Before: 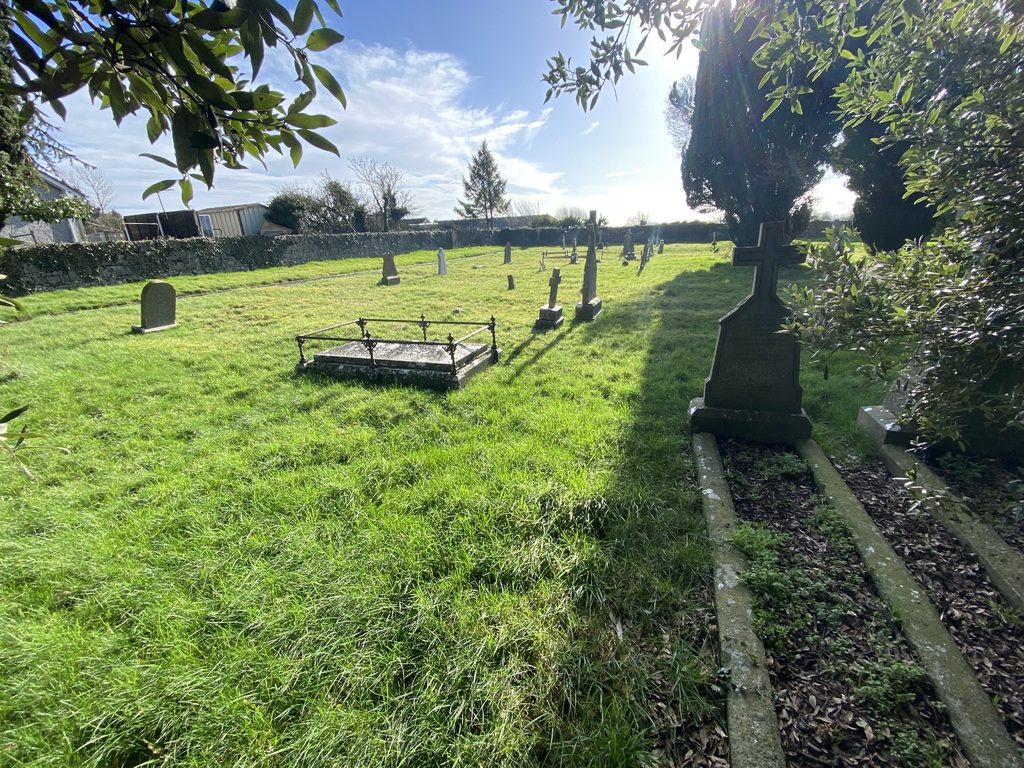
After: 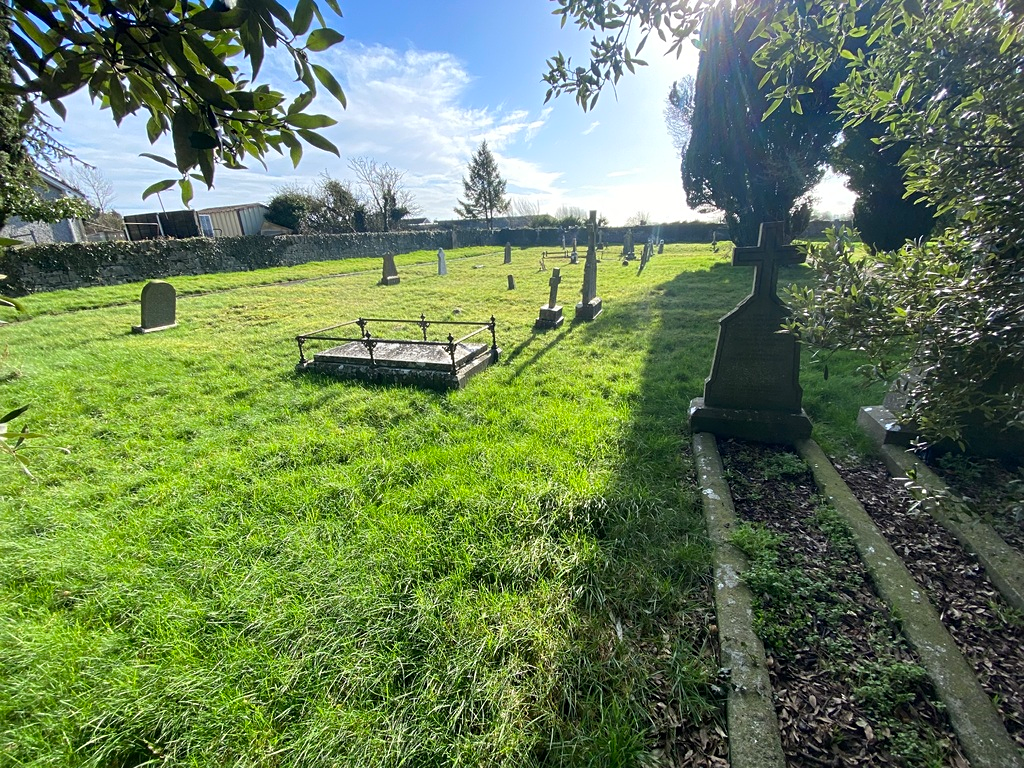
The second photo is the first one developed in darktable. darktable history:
sharpen: amount 0.204
color zones: curves: ch0 [(0.068, 0.464) (0.25, 0.5) (0.48, 0.508) (0.75, 0.536) (0.886, 0.476) (0.967, 0.456)]; ch1 [(0.066, 0.456) (0.25, 0.5) (0.616, 0.508) (0.746, 0.56) (0.934, 0.444)], mix 38.76%
